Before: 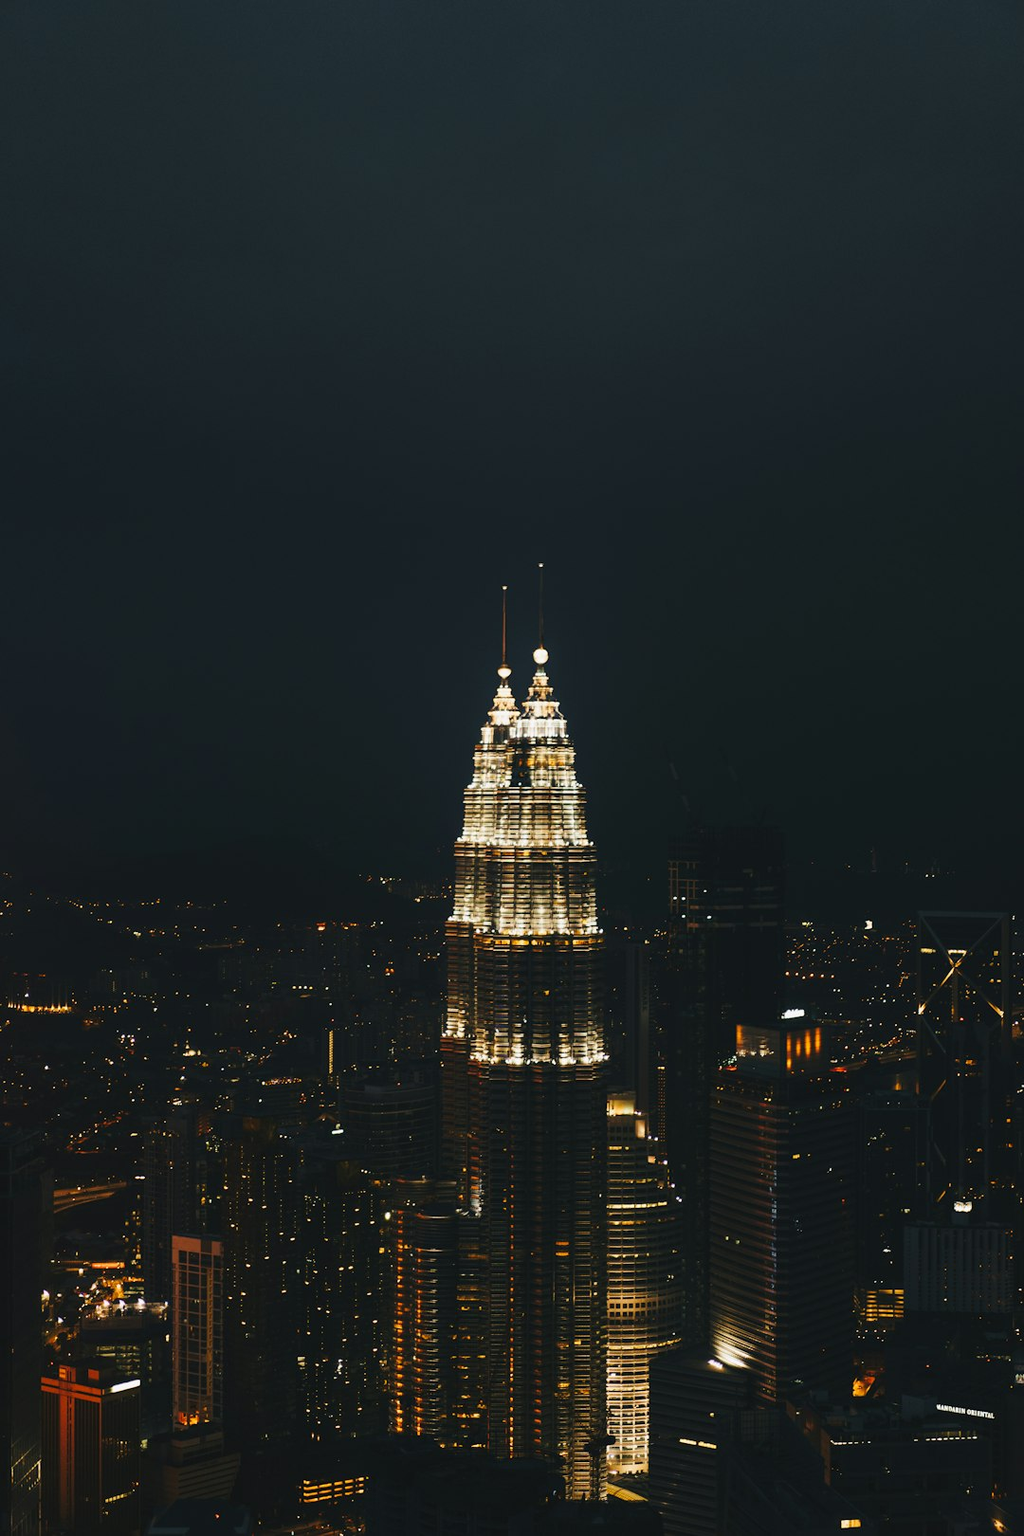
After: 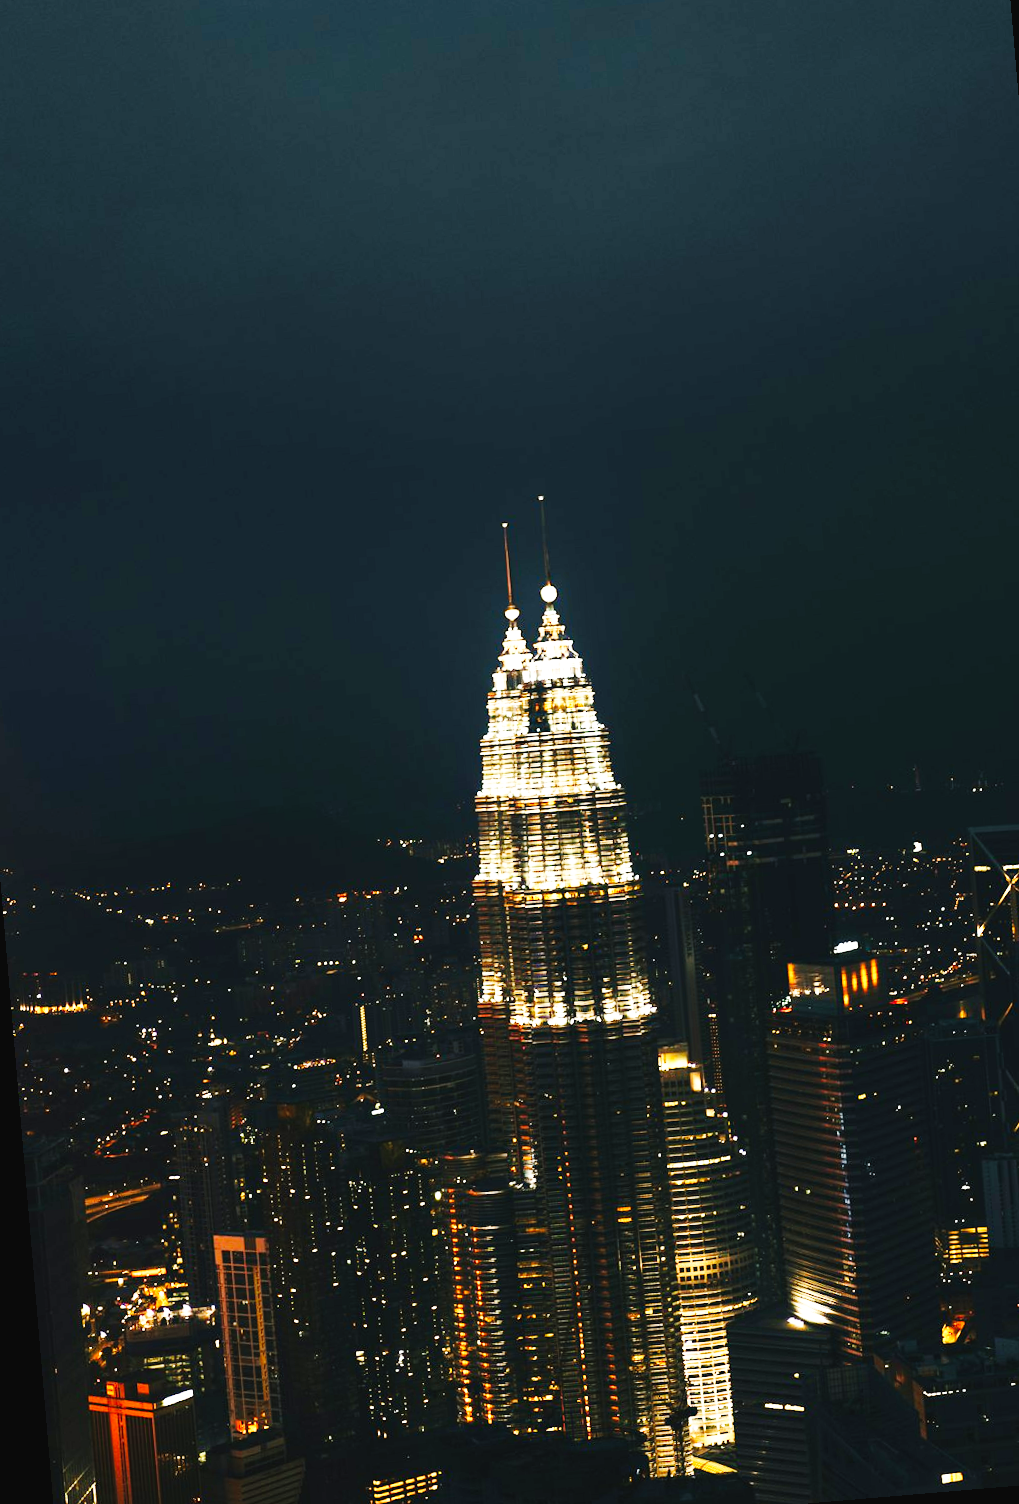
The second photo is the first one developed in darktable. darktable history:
crop: left 6.446%, top 8.188%, right 9.538%, bottom 3.548%
rotate and perspective: rotation -4.86°, automatic cropping off
base curve: curves: ch0 [(0, 0.003) (0.001, 0.002) (0.006, 0.004) (0.02, 0.022) (0.048, 0.086) (0.094, 0.234) (0.162, 0.431) (0.258, 0.629) (0.385, 0.8) (0.548, 0.918) (0.751, 0.988) (1, 1)], preserve colors none
exposure: black level correction 0.001, exposure 0.5 EV, compensate exposure bias true, compensate highlight preservation false
